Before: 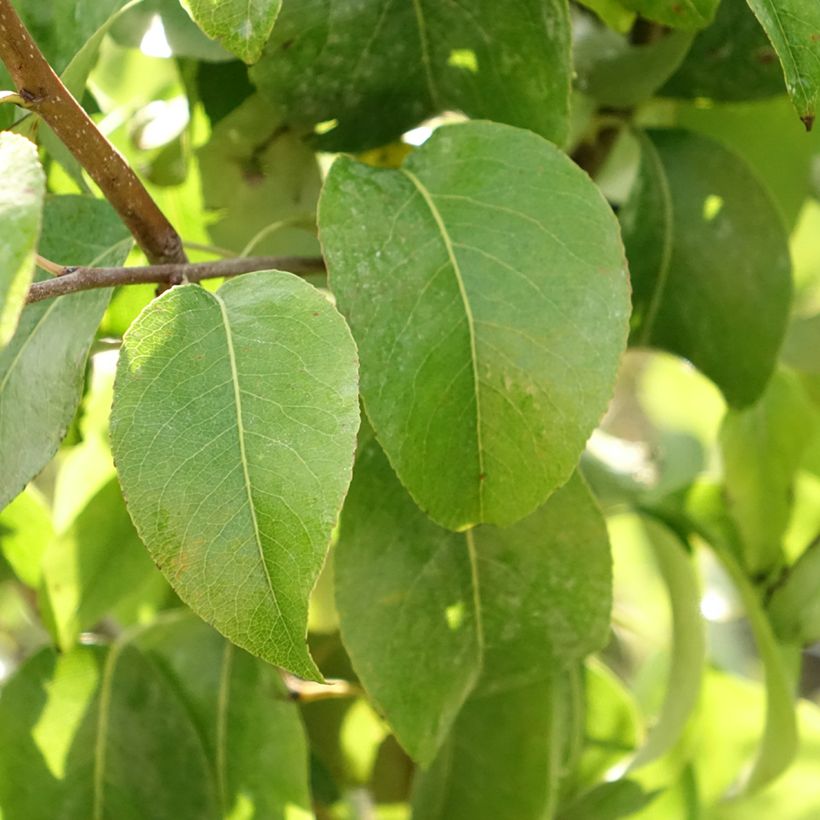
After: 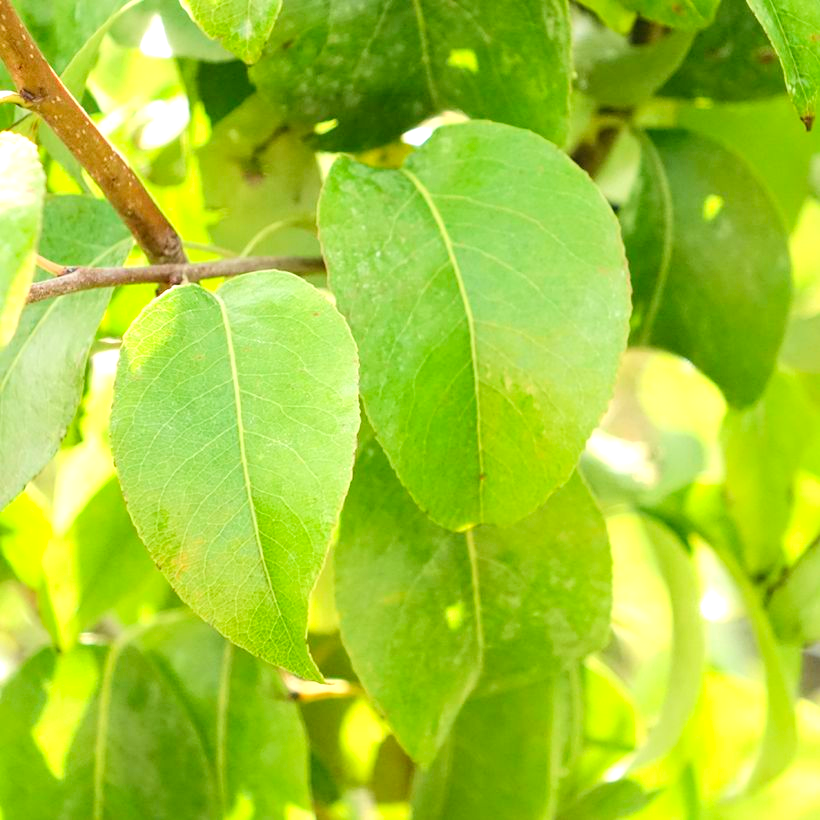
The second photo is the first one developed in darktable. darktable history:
contrast brightness saturation: contrast 0.071, brightness 0.076, saturation 0.182
tone curve: curves: ch0 [(0, 0) (0.55, 0.716) (0.841, 0.969)], color space Lab, linked channels, preserve colors none
